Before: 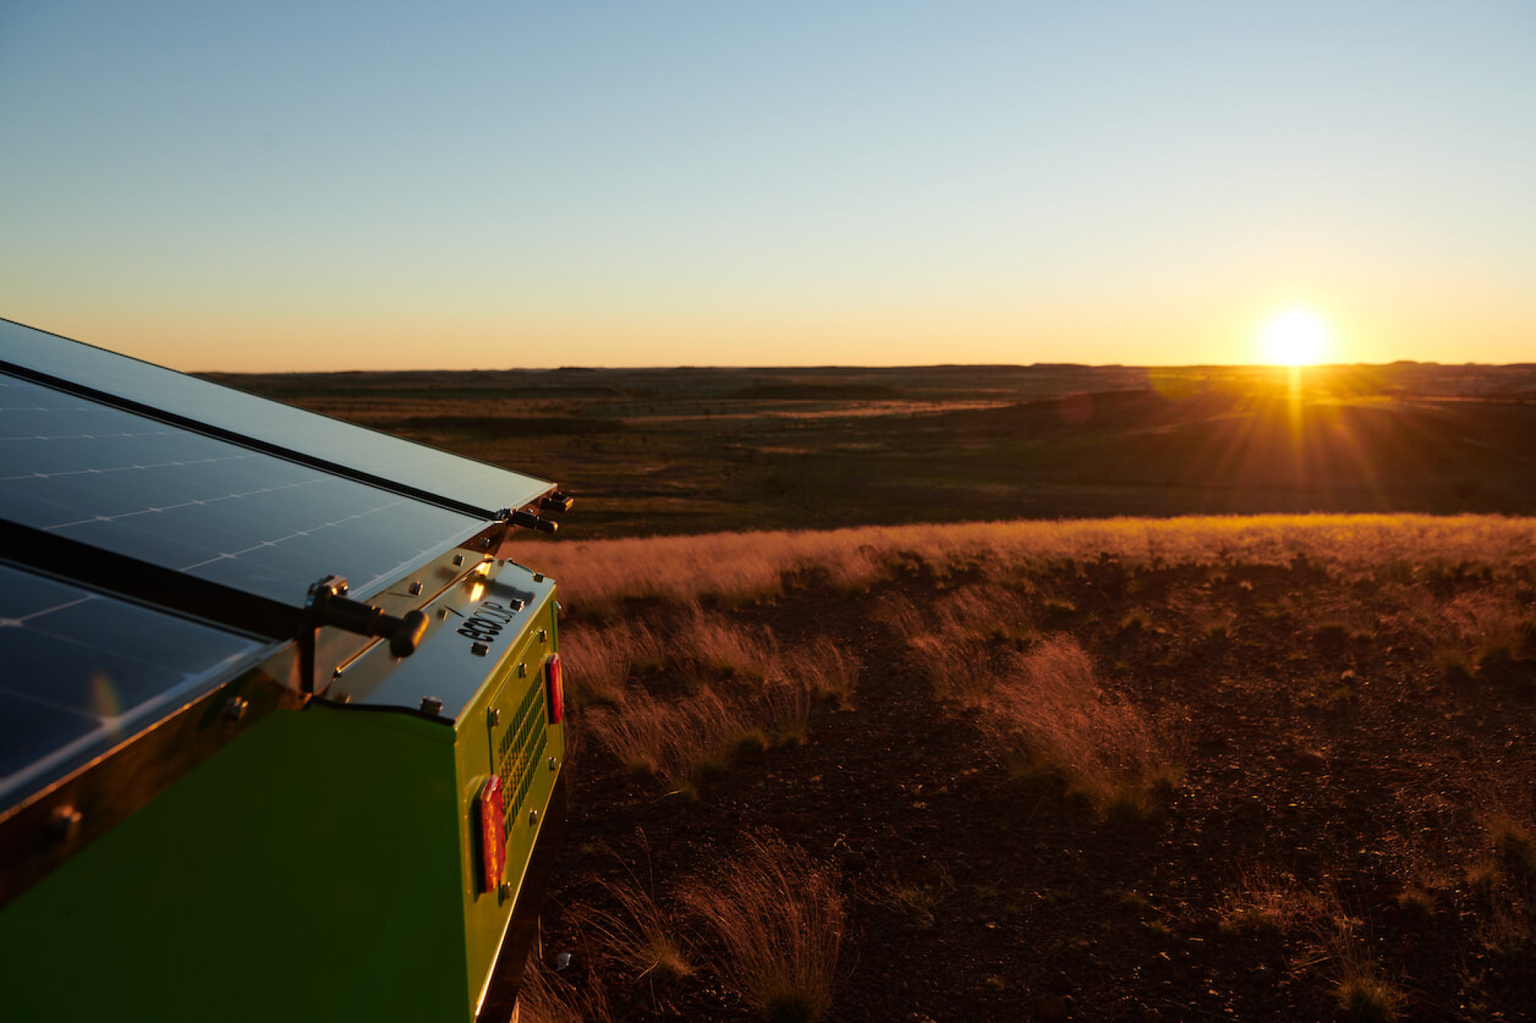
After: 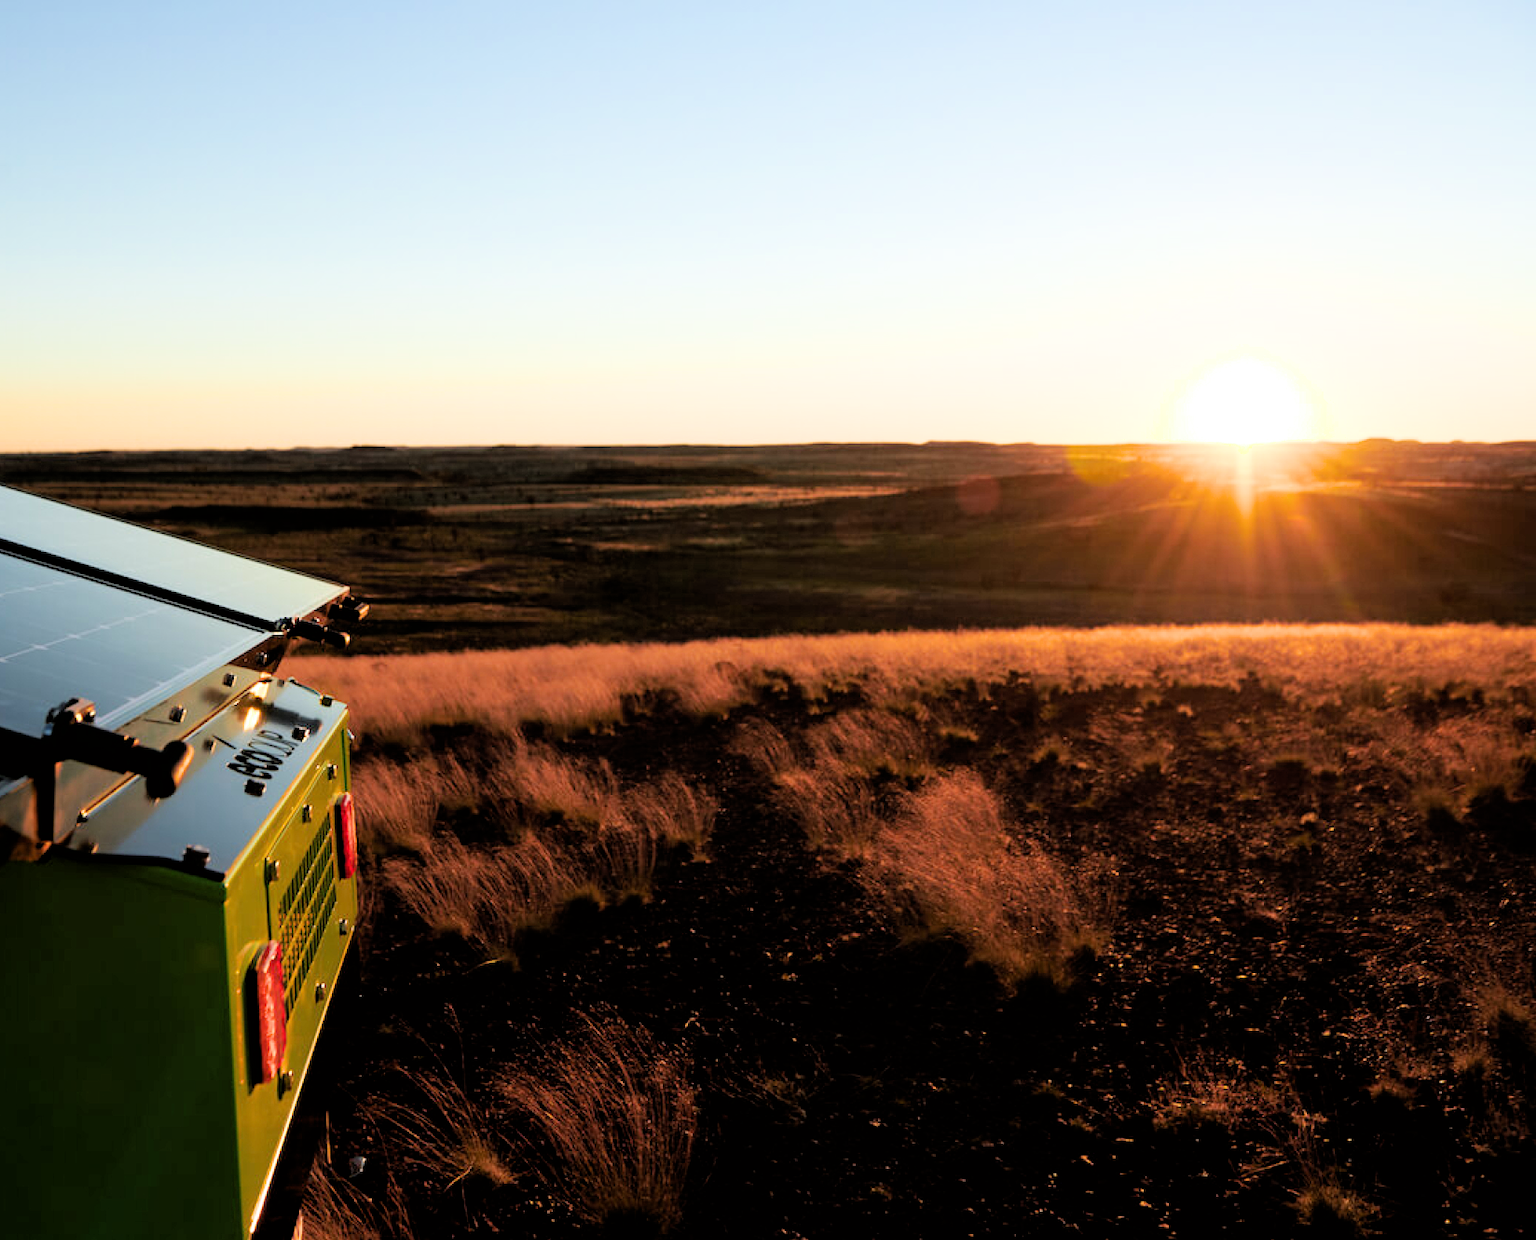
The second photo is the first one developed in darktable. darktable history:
exposure: black level correction 0, exposure 1.1 EV, compensate highlight preservation false
white balance: red 0.98, blue 1.034
crop: left 17.582%, bottom 0.031%
filmic rgb: black relative exposure -3.86 EV, white relative exposure 3.48 EV, hardness 2.63, contrast 1.103
